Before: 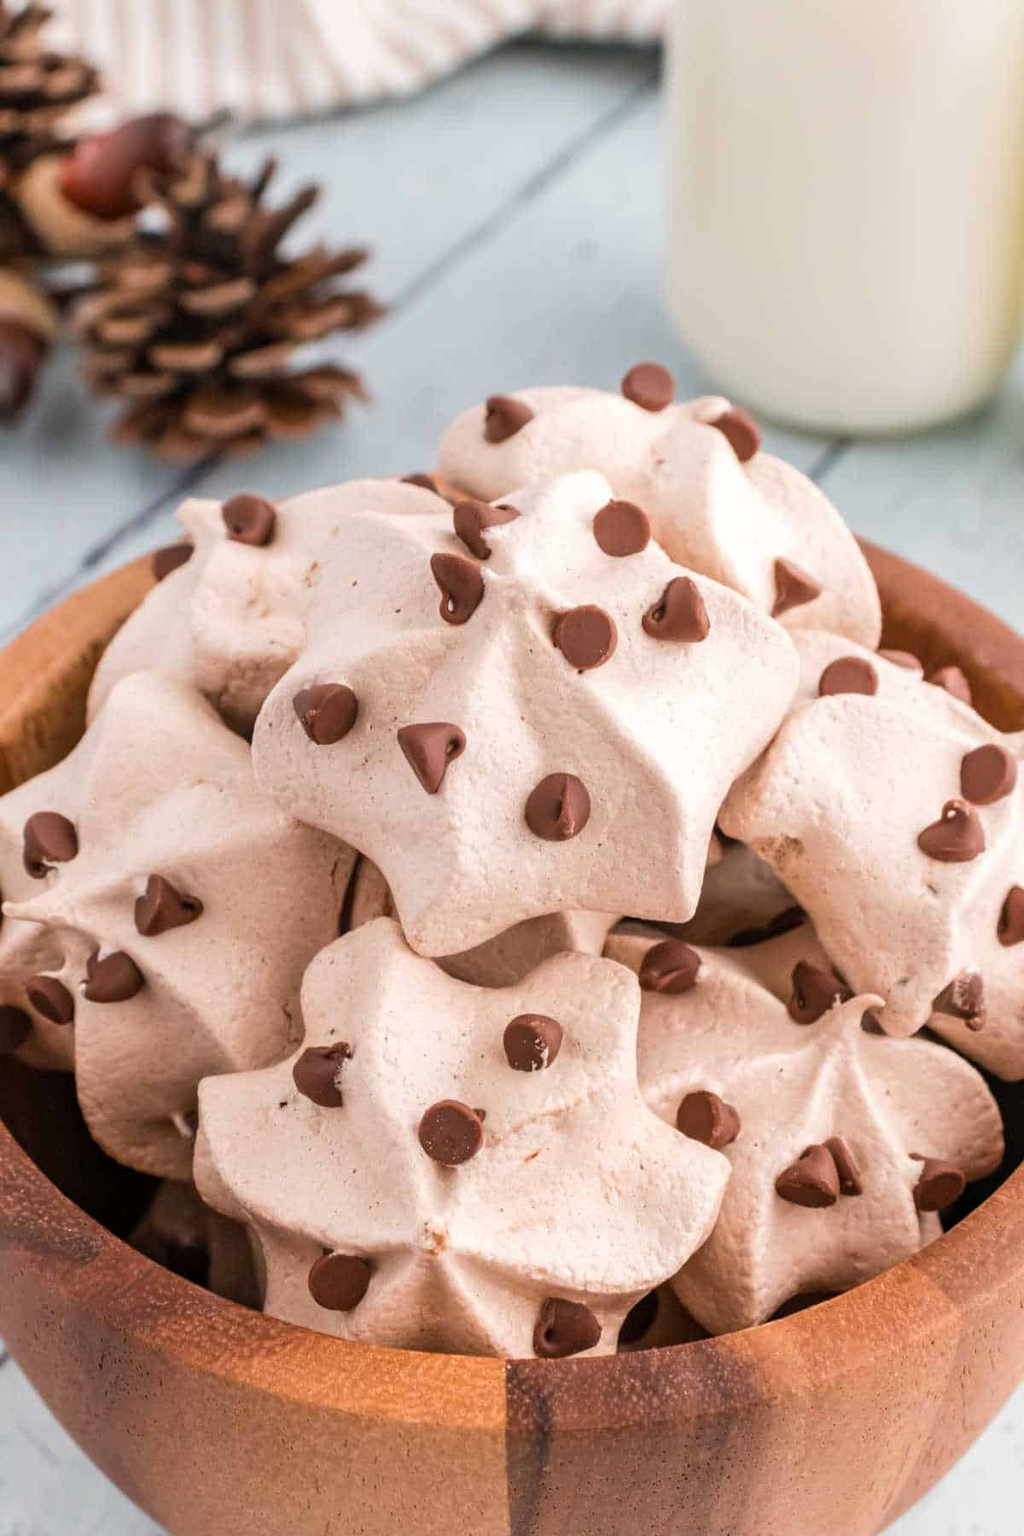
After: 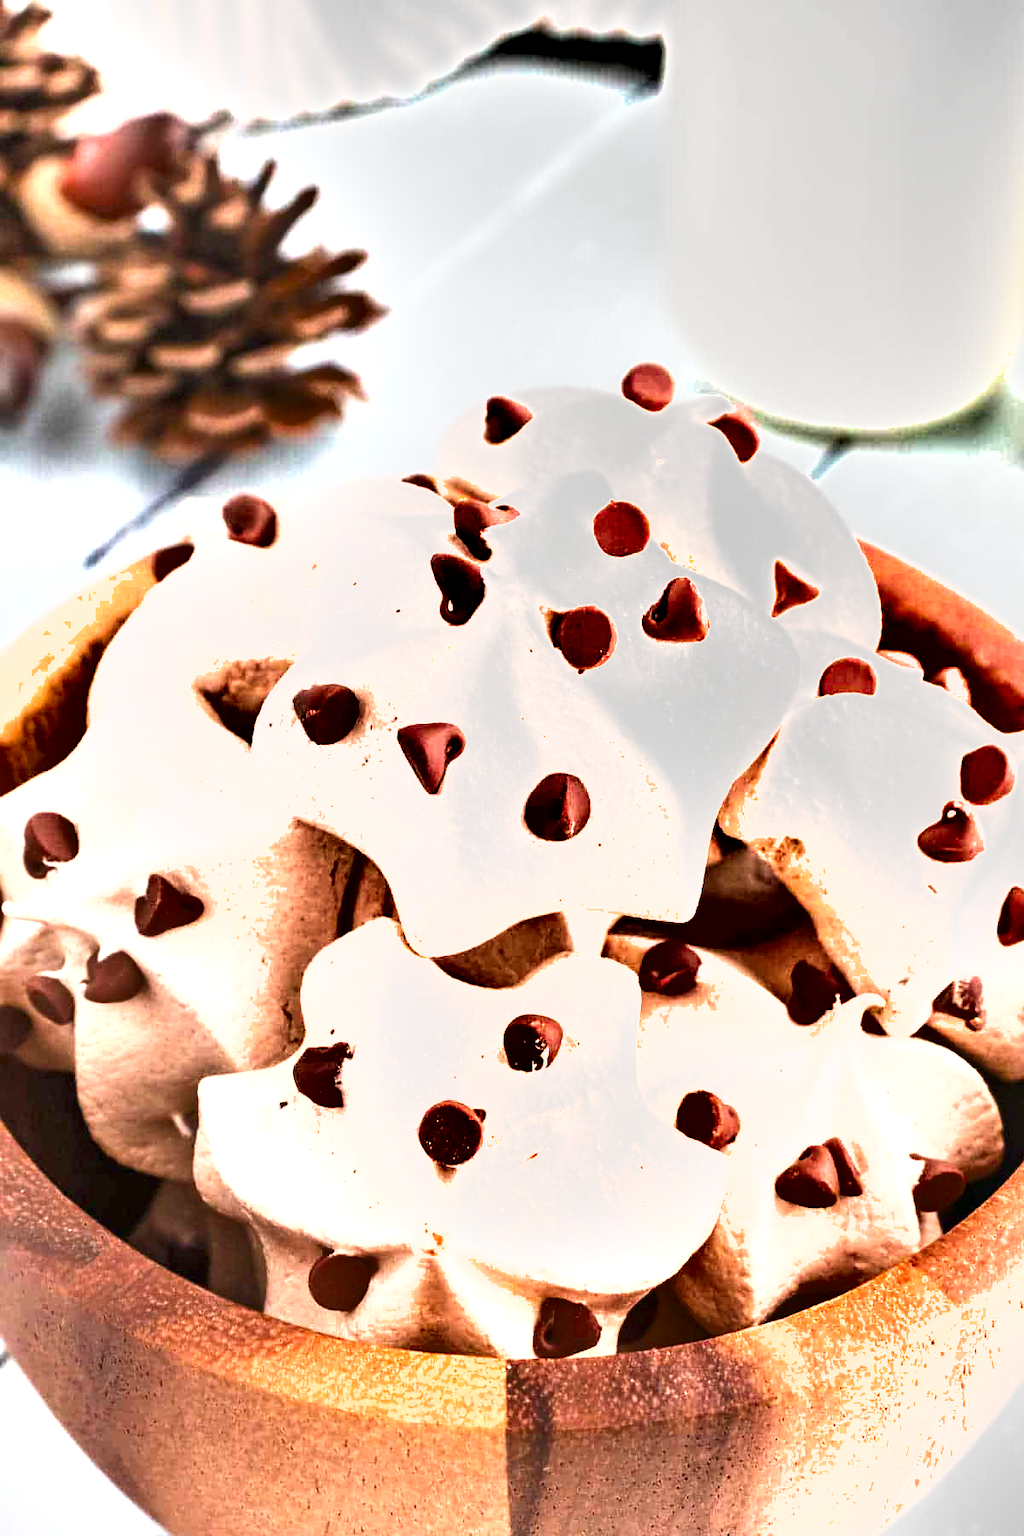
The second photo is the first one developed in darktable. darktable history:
exposure: black level correction 0, exposure 1.466 EV, compensate highlight preservation false
shadows and highlights: radius 136.31, soften with gaussian
